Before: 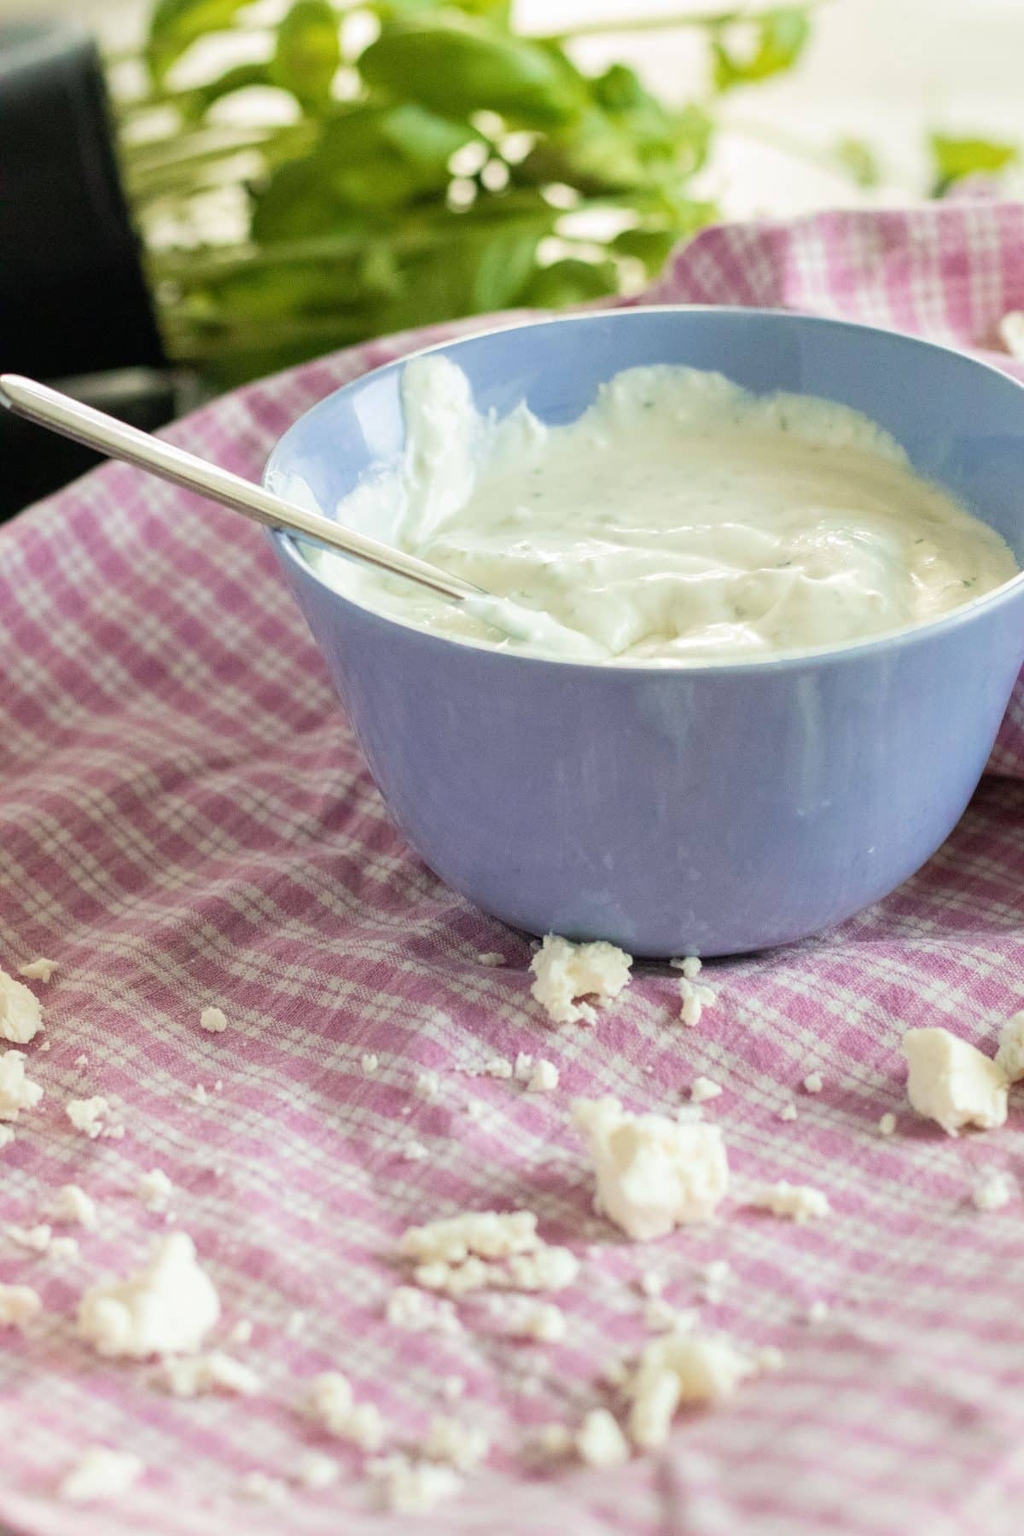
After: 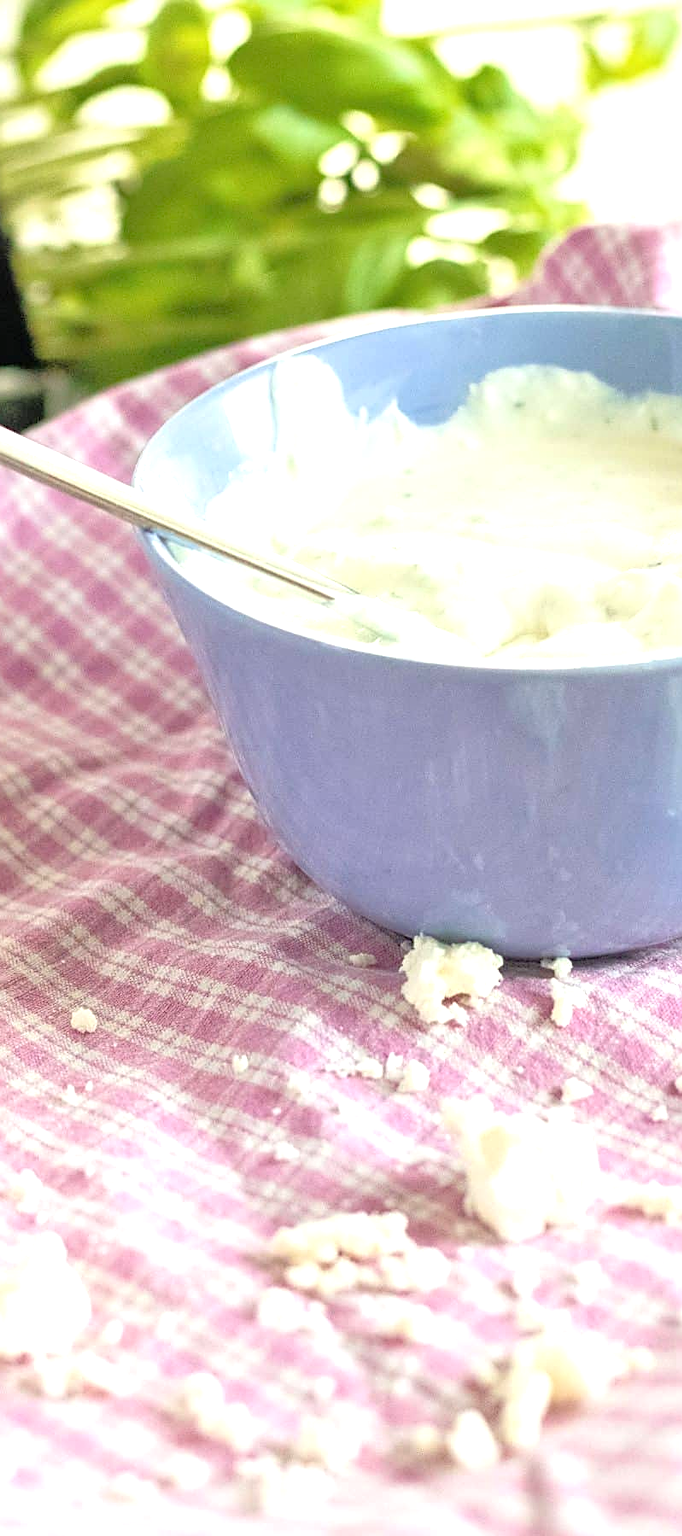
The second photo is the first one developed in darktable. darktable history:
crop and rotate: left 12.673%, right 20.66%
tone equalizer: -7 EV 0.15 EV, -6 EV 0.6 EV, -5 EV 1.15 EV, -4 EV 1.33 EV, -3 EV 1.15 EV, -2 EV 0.6 EV, -1 EV 0.15 EV, mask exposure compensation -0.5 EV
exposure: black level correction 0, exposure 0.7 EV, compensate exposure bias true, compensate highlight preservation false
sharpen: on, module defaults
